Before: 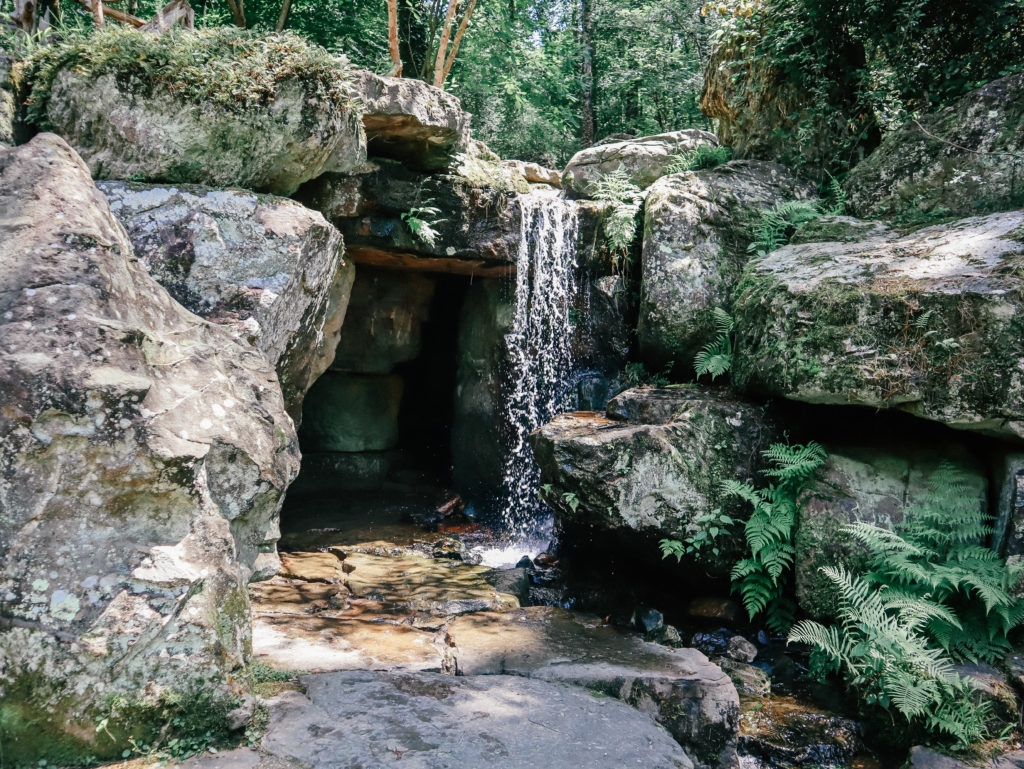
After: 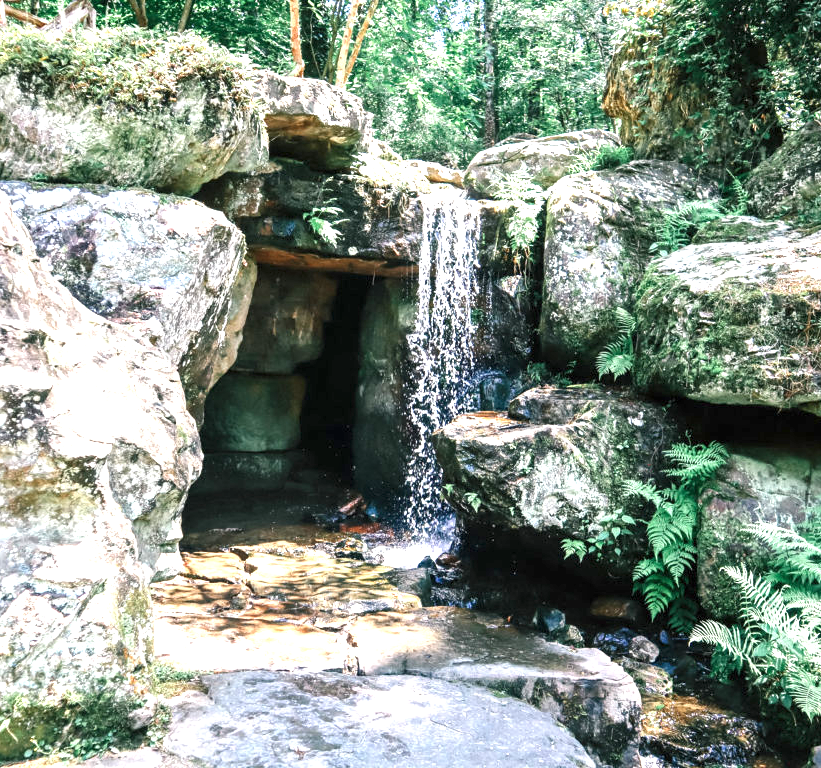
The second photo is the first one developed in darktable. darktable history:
crop and rotate: left 9.576%, right 10.179%
local contrast: highlights 102%, shadows 99%, detail 119%, midtone range 0.2
exposure: black level correction 0, exposure 1.366 EV, compensate highlight preservation false
